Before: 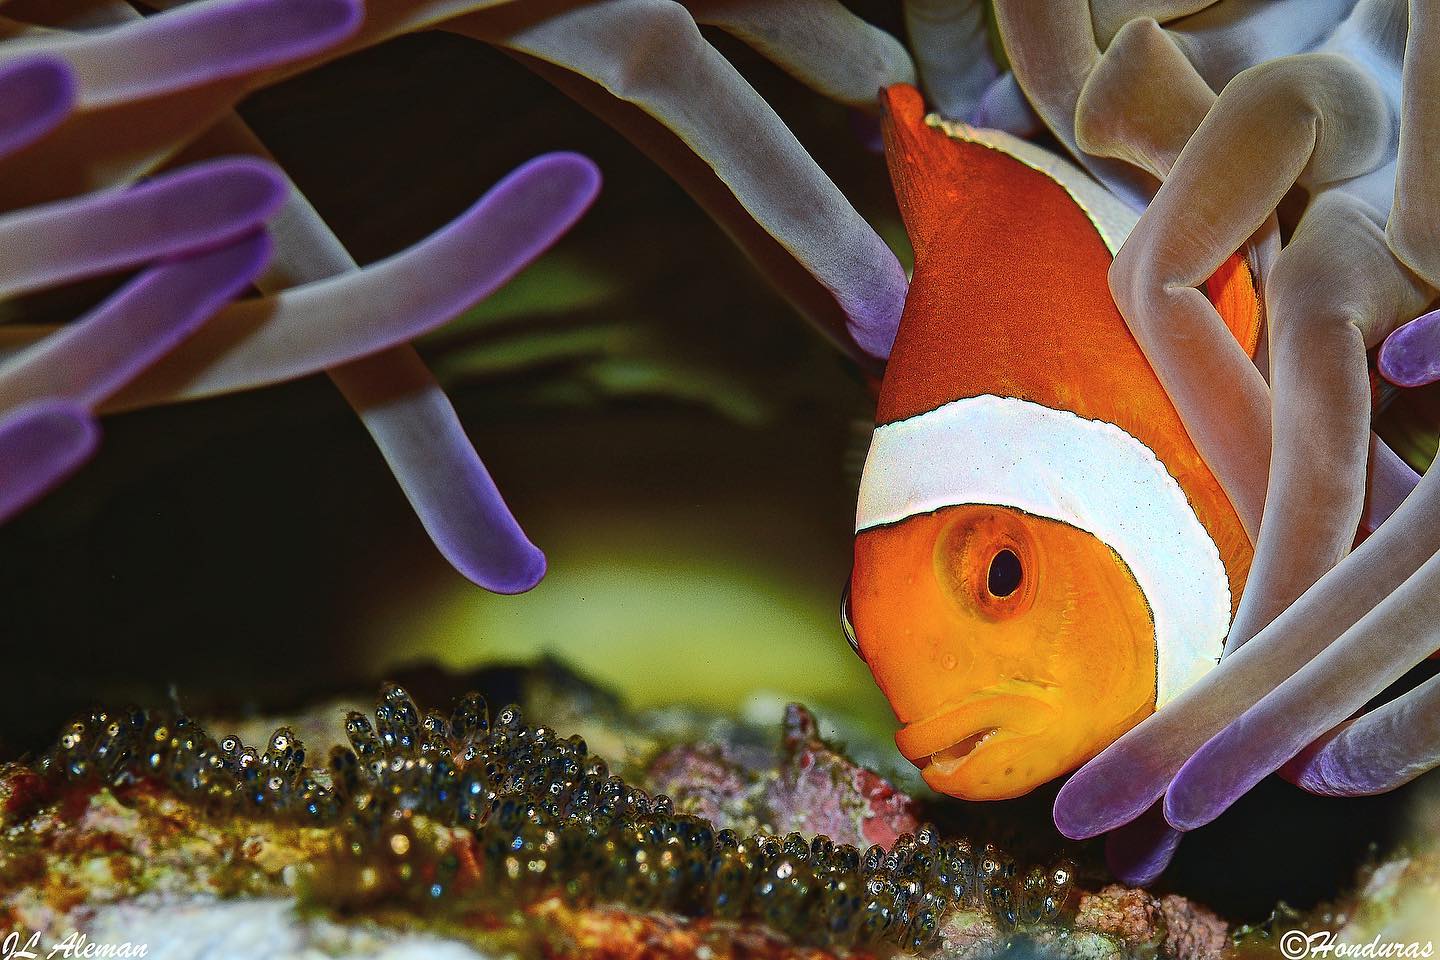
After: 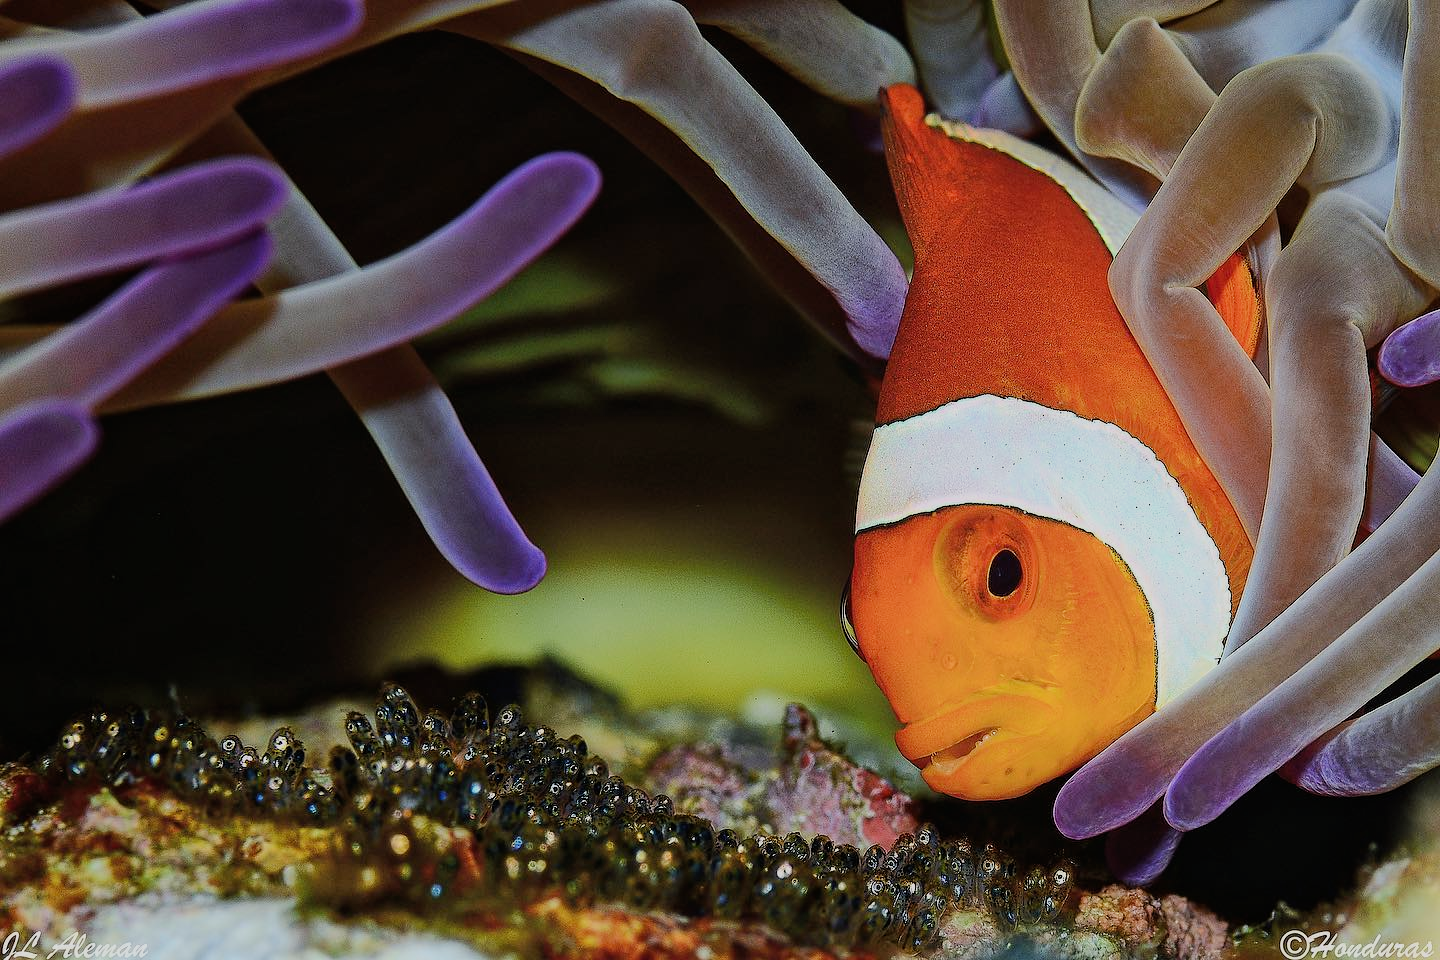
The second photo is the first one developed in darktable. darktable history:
filmic rgb: black relative exposure -7.96 EV, white relative exposure 4.03 EV, hardness 4.15
tone equalizer: edges refinement/feathering 500, mask exposure compensation -1.57 EV, preserve details no
